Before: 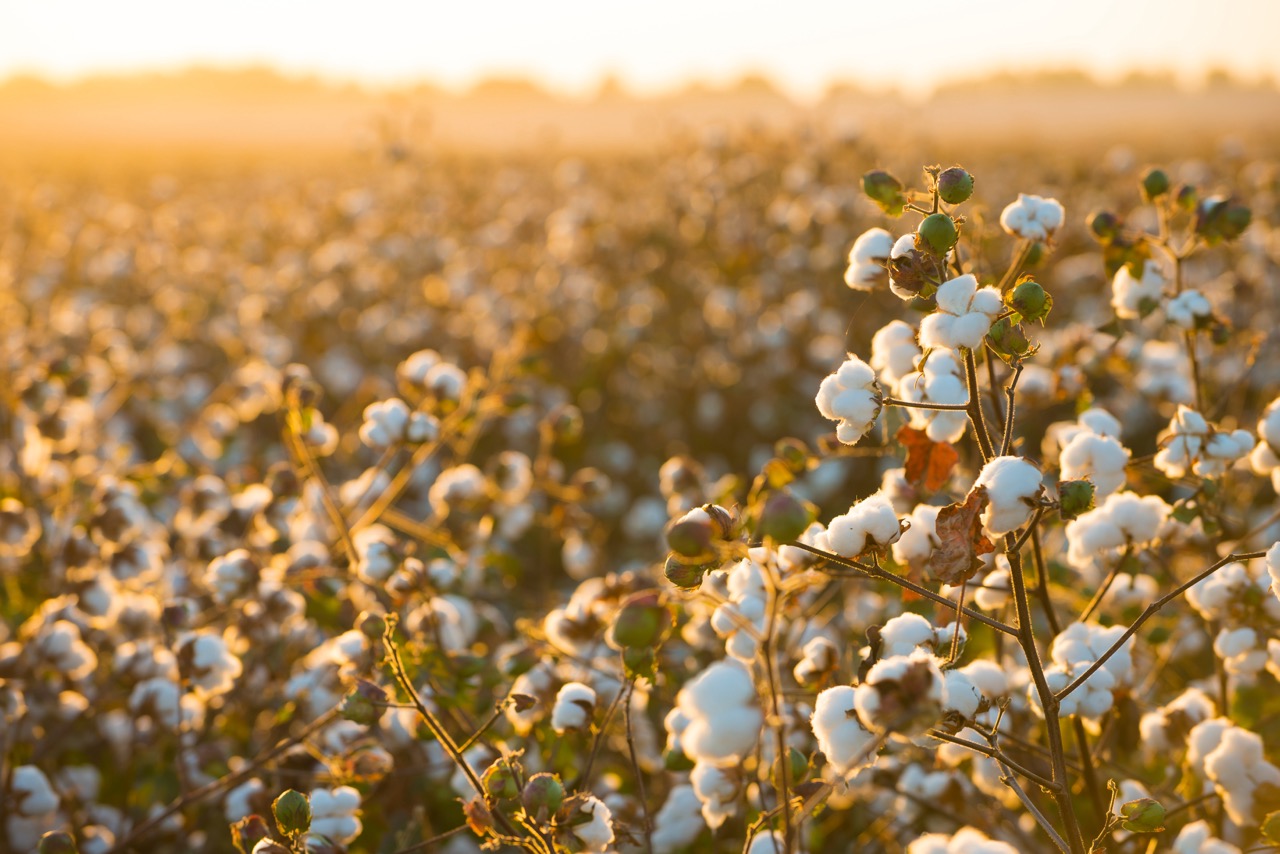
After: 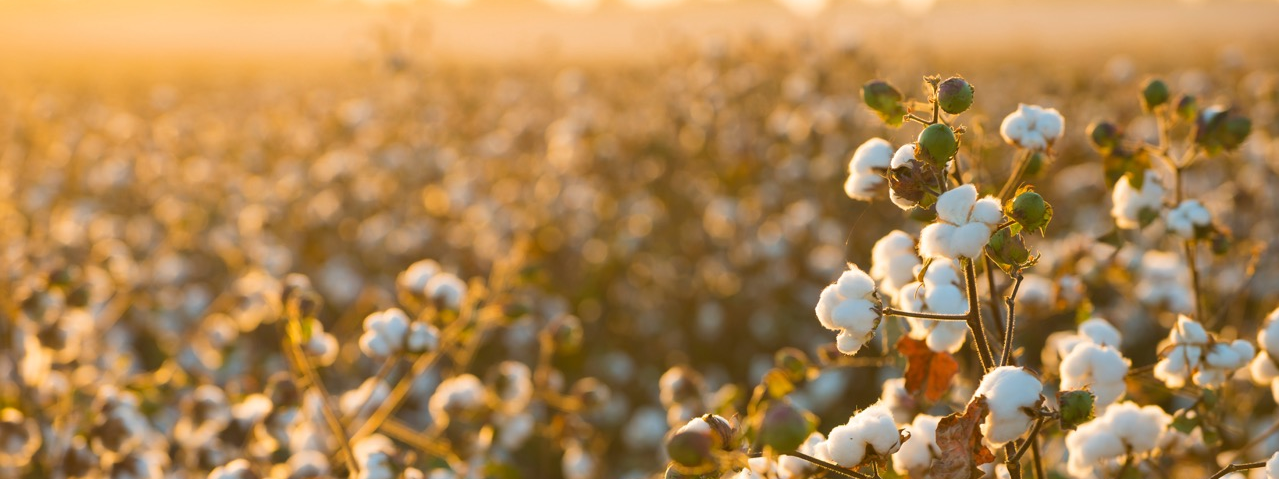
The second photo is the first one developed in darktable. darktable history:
crop and rotate: top 10.605%, bottom 33.274%
